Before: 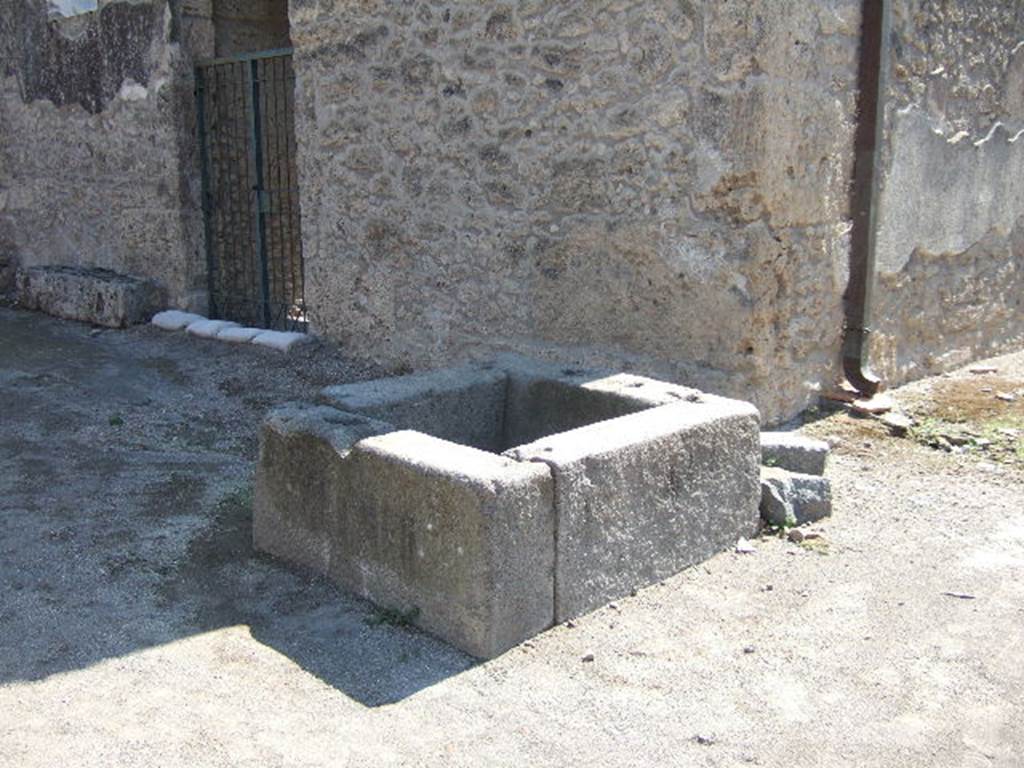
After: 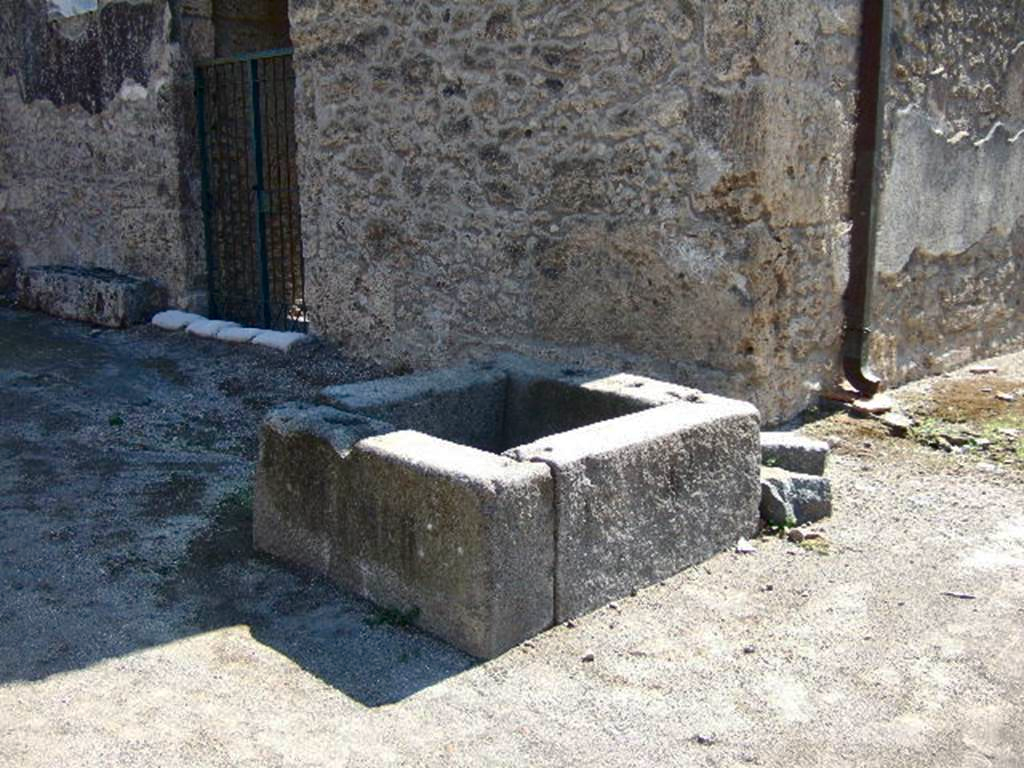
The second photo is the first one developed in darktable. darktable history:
contrast brightness saturation: contrast 0.191, brightness -0.23, saturation 0.112
shadows and highlights: on, module defaults
